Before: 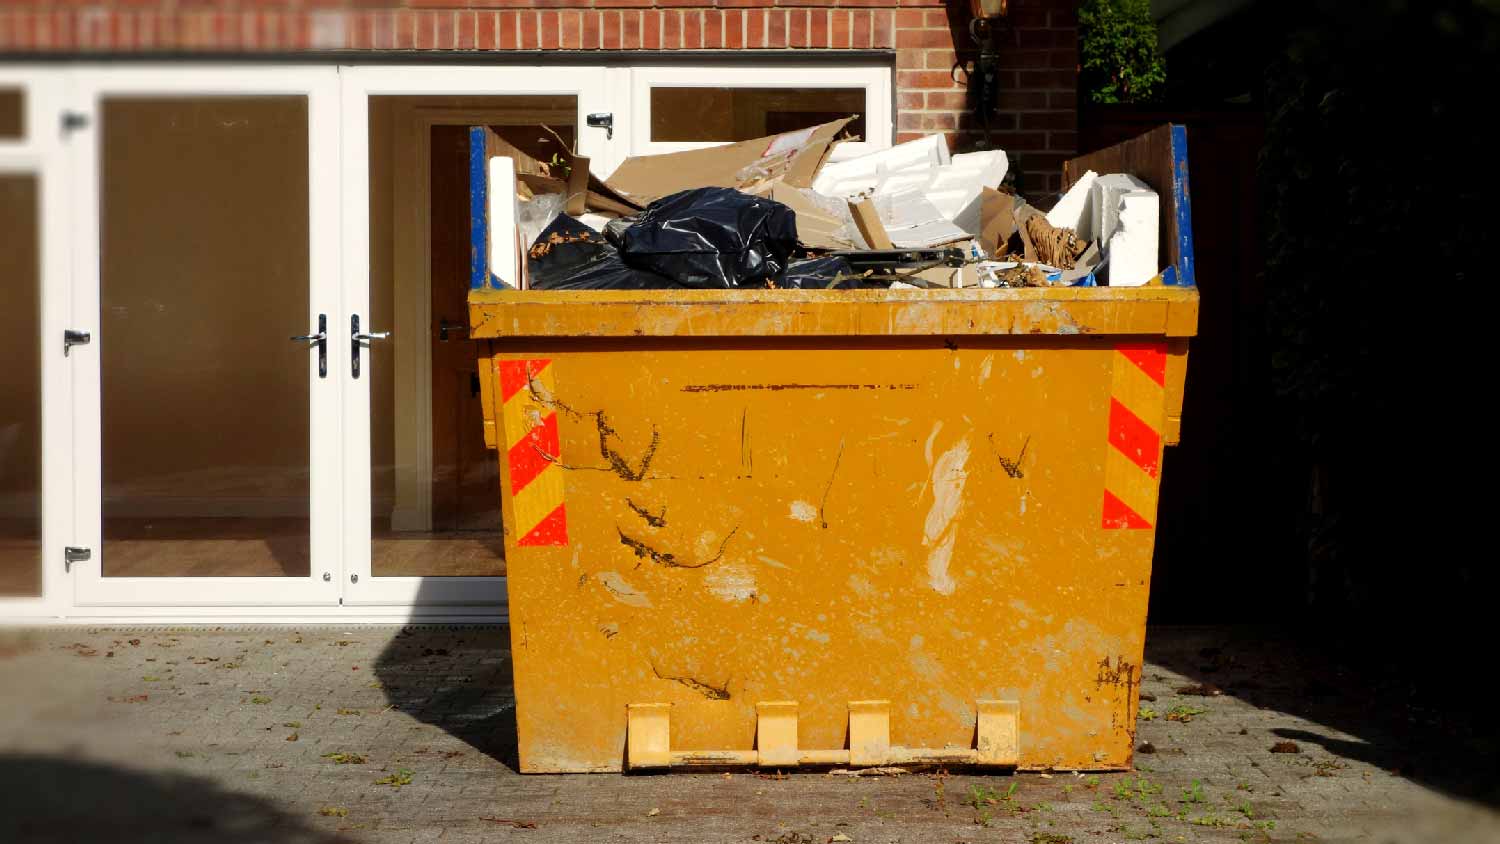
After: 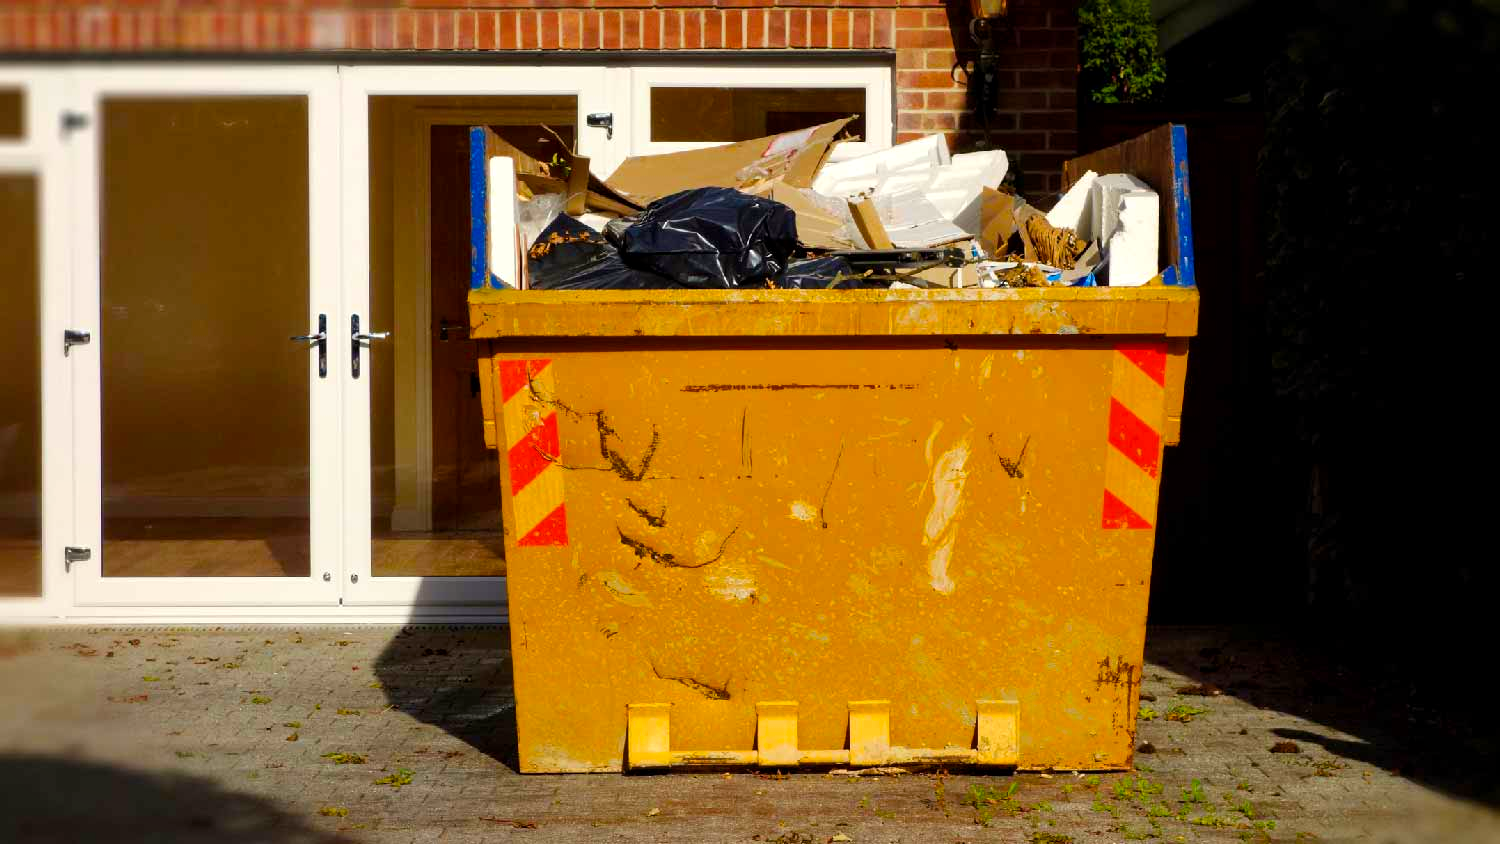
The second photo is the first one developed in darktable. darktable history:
local contrast: mode bilateral grid, contrast 21, coarseness 51, detail 119%, midtone range 0.2
color balance rgb: power › chroma 0.306%, power › hue 24.89°, perceptual saturation grading › global saturation 9.726%, global vibrance 45.742%
